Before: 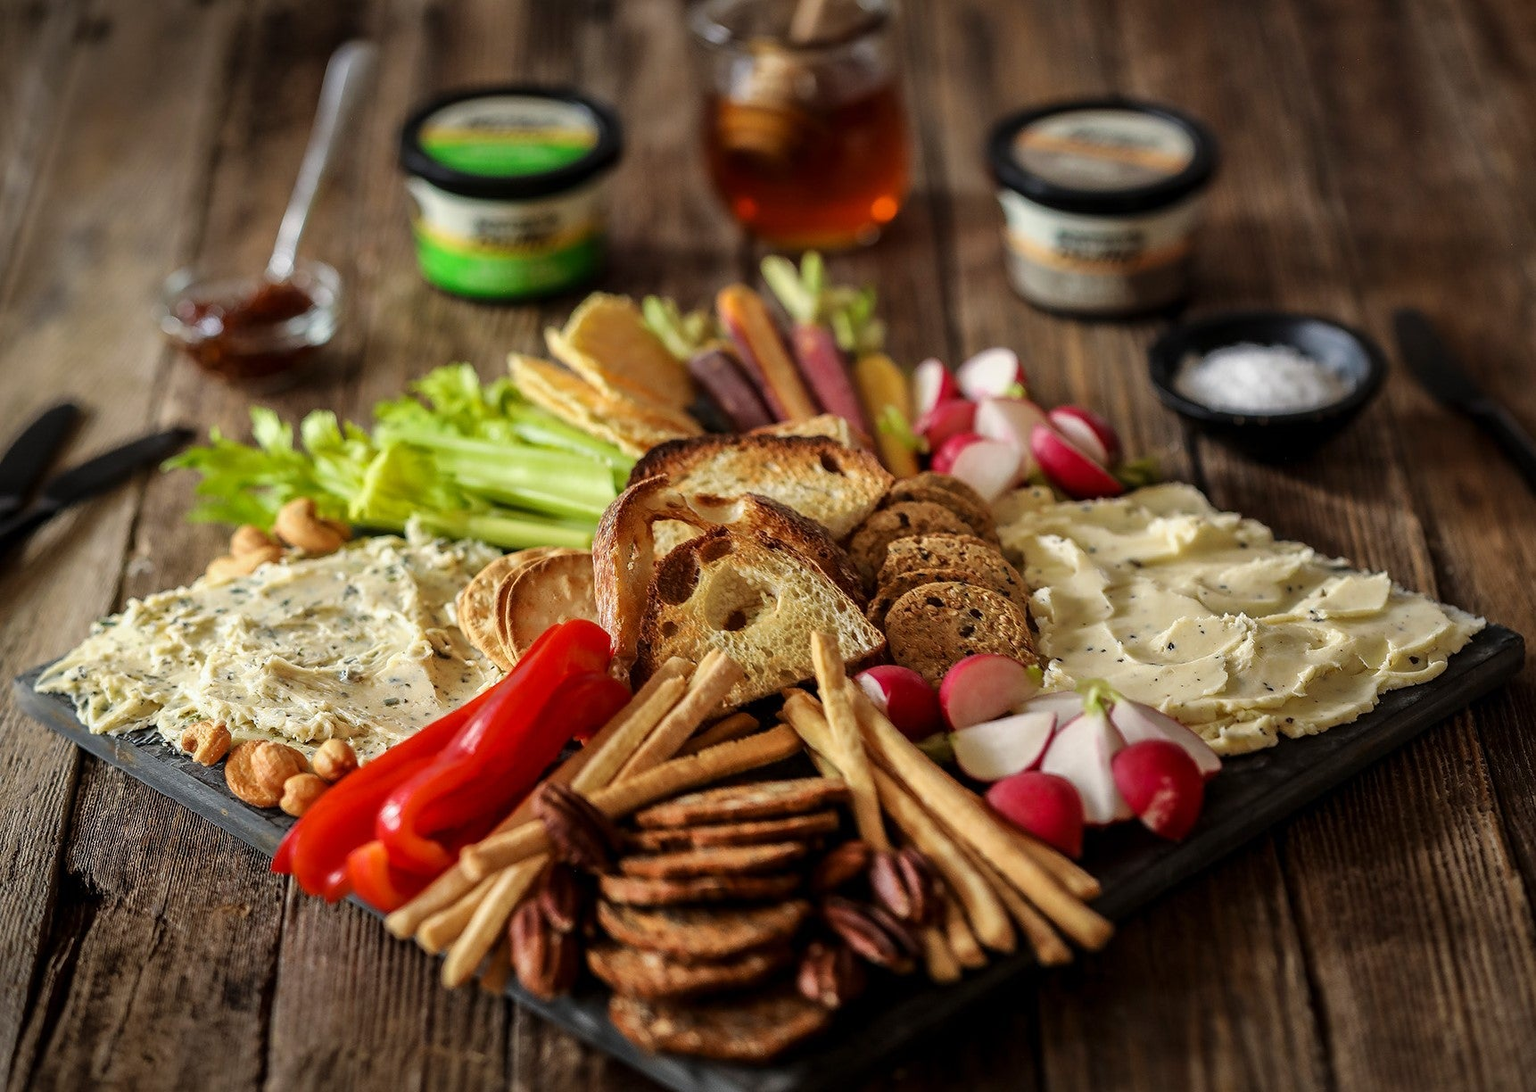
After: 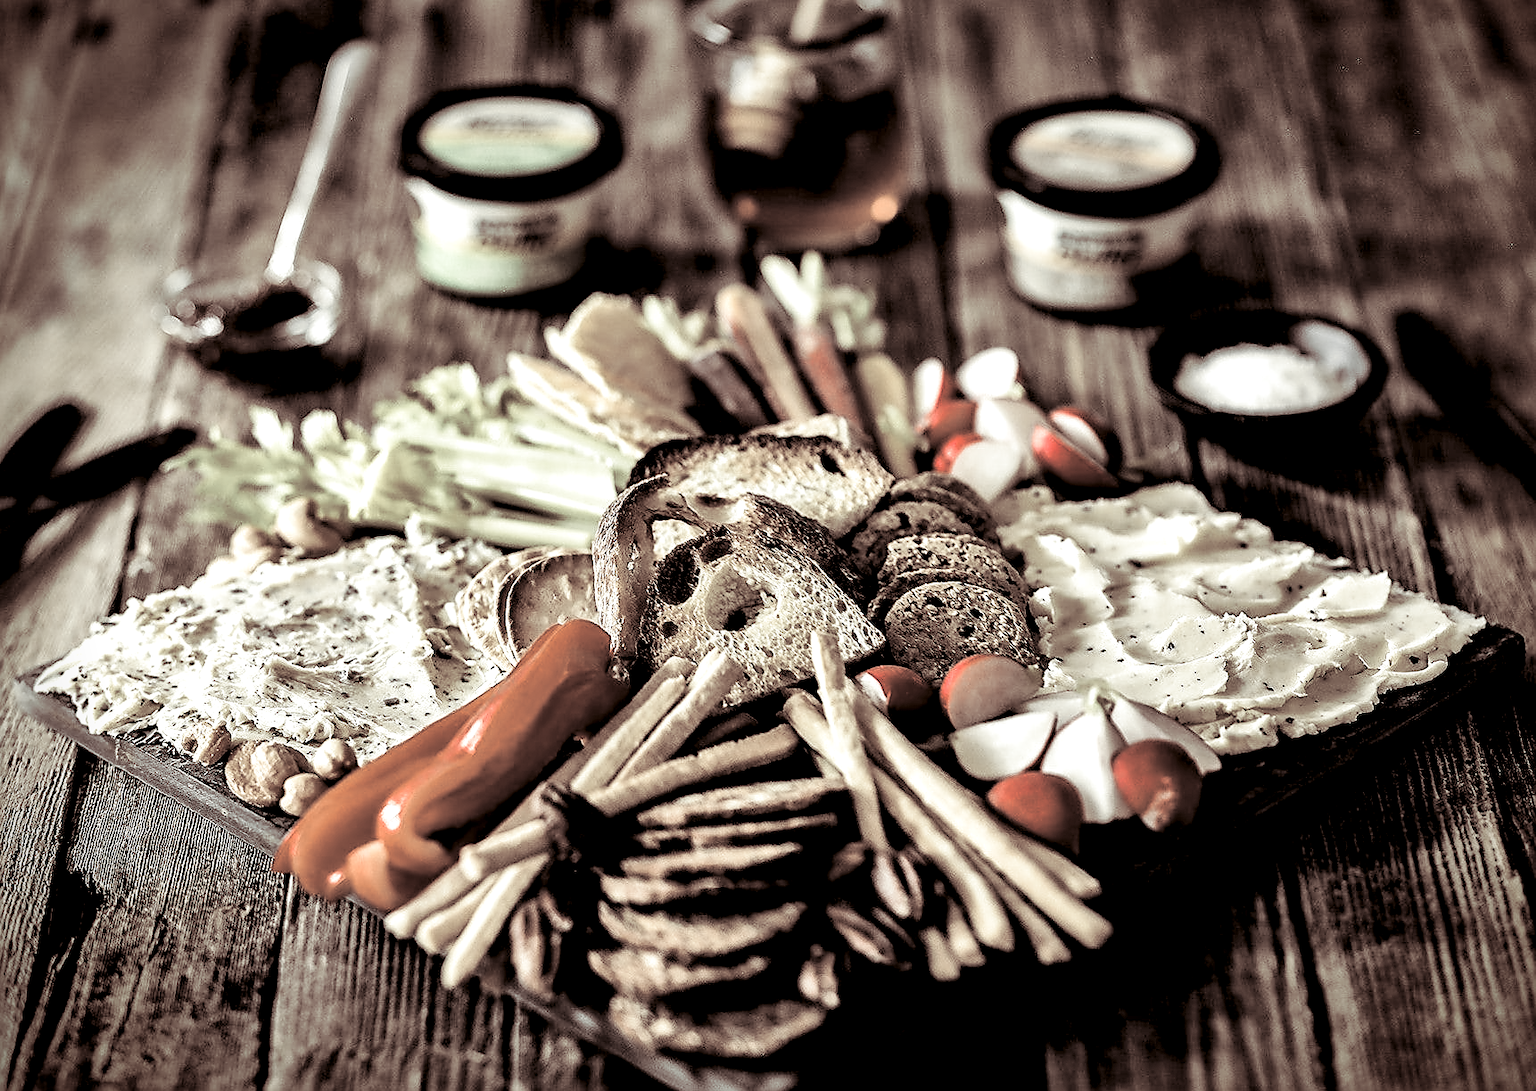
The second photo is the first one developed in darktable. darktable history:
exposure: exposure 0.2 EV, compensate highlight preservation false
shadows and highlights: shadows 32, highlights -32, soften with gaussian
tone curve: curves: ch0 [(0, 0) (0.004, 0.001) (0.133, 0.112) (0.325, 0.362) (0.832, 0.893) (1, 1)], color space Lab, linked channels, preserve colors none
contrast brightness saturation: brightness 0.18, saturation -0.5
vignetting: fall-off start 88.53%, fall-off radius 44.2%, saturation 0.376, width/height ratio 1.161
levels: levels [0.116, 0.574, 1]
color zones: curves: ch1 [(0, 0.831) (0.08, 0.771) (0.157, 0.268) (0.241, 0.207) (0.562, -0.005) (0.714, -0.013) (0.876, 0.01) (1, 0.831)]
split-toning: shadows › saturation 0.24, highlights › hue 54°, highlights › saturation 0.24
contrast equalizer: octaves 7, y [[0.528, 0.548, 0.563, 0.562, 0.546, 0.526], [0.55 ×6], [0 ×6], [0 ×6], [0 ×6]]
color correction: highlights a* -5.3, highlights b* 9.8, shadows a* 9.8, shadows b* 24.26
local contrast: mode bilateral grid, contrast 25, coarseness 60, detail 151%, midtone range 0.2
sharpen: radius 1.4, amount 1.25, threshold 0.7
